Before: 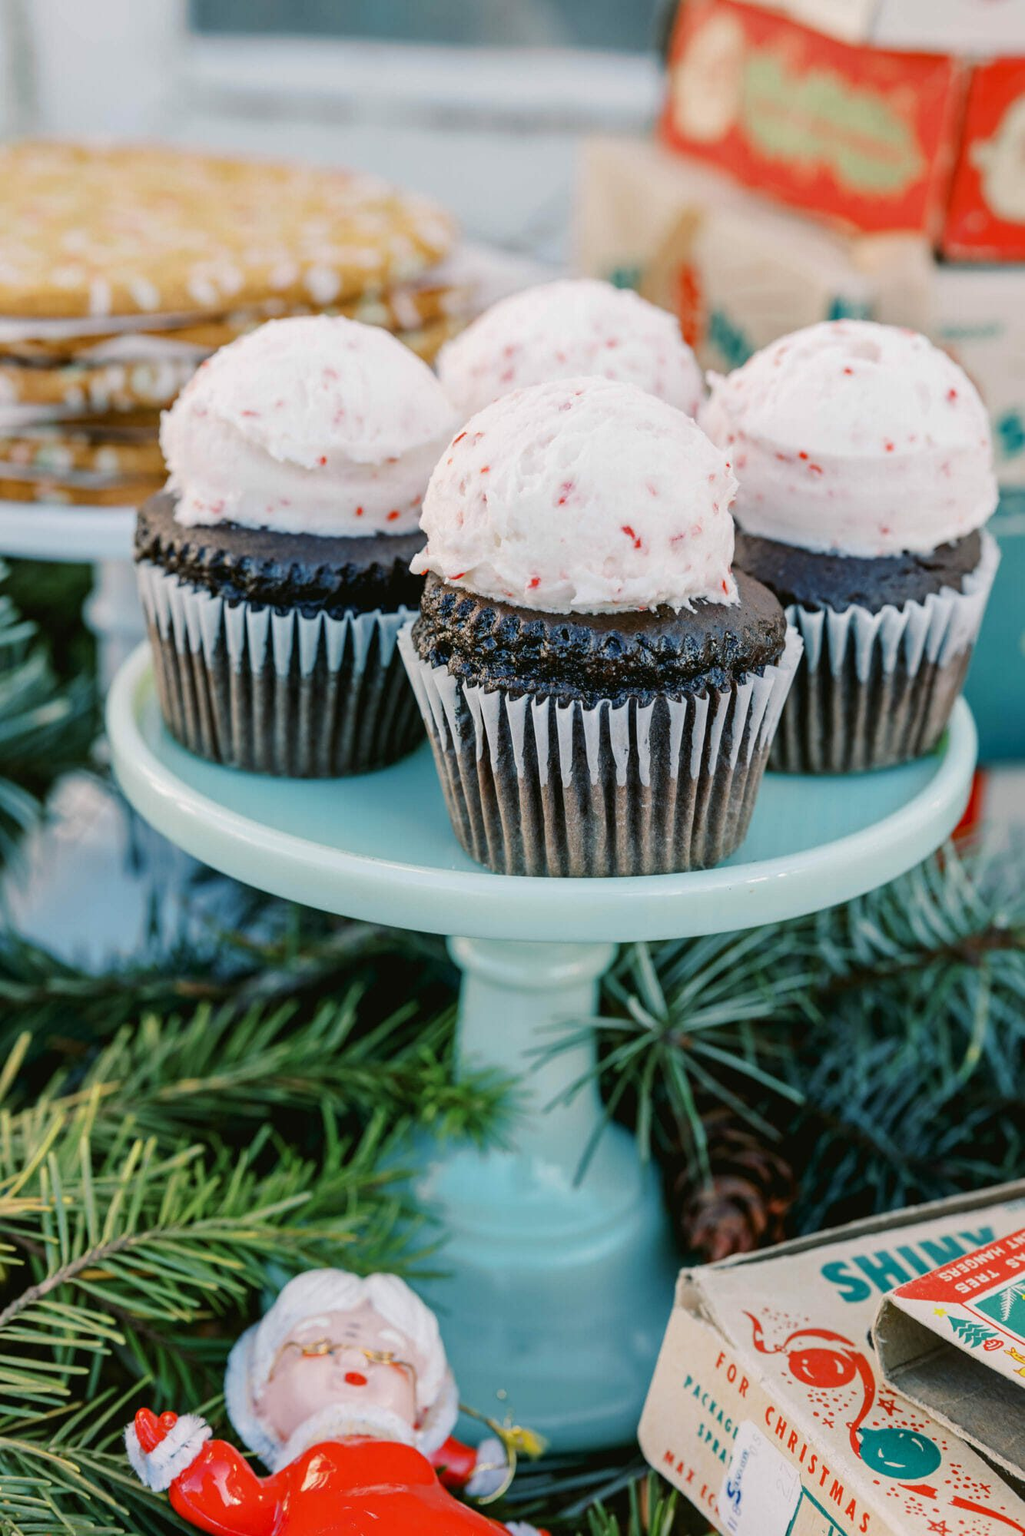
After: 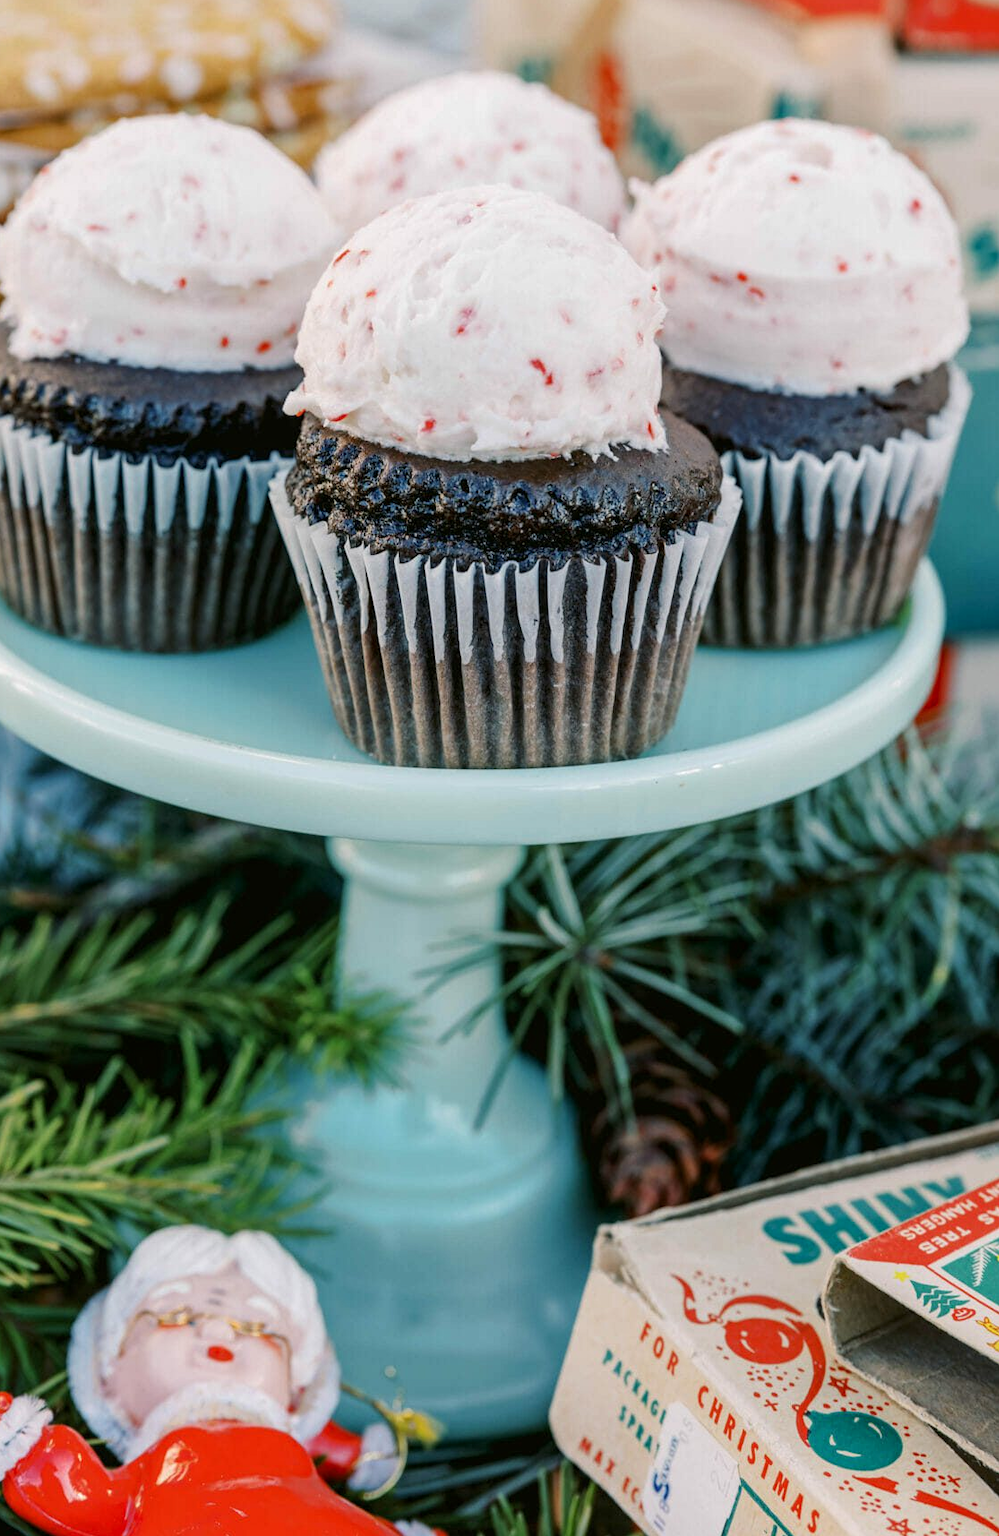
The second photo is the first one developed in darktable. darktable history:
crop: left 16.315%, top 14.246%
tone equalizer: on, module defaults
local contrast: highlights 100%, shadows 100%, detail 120%, midtone range 0.2
